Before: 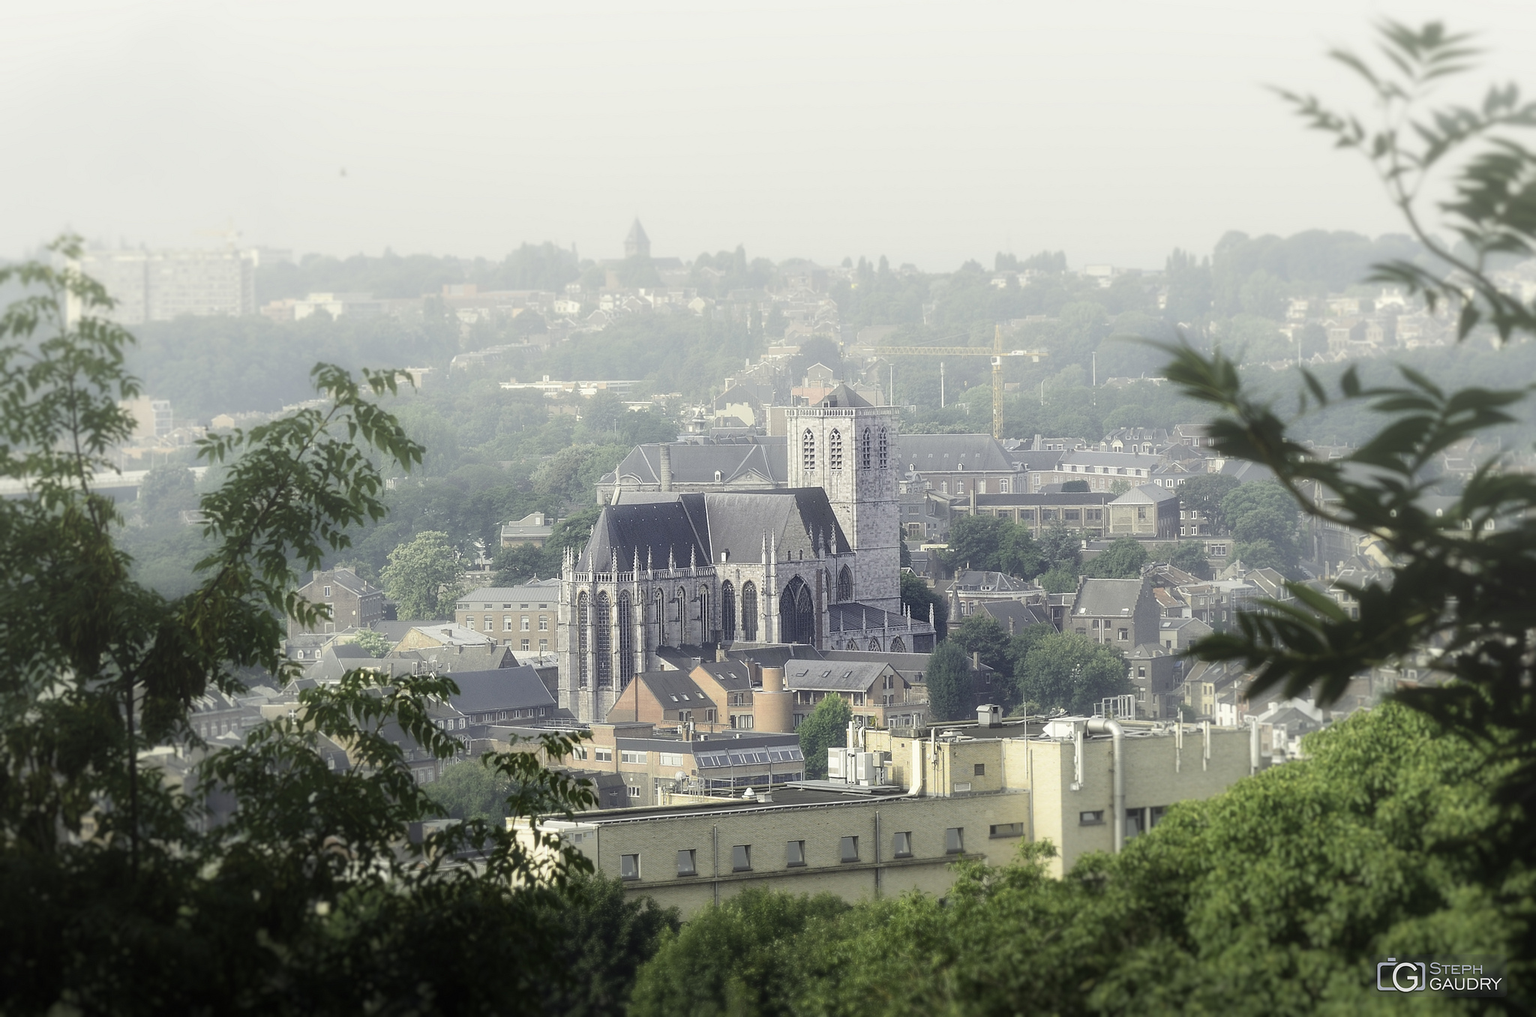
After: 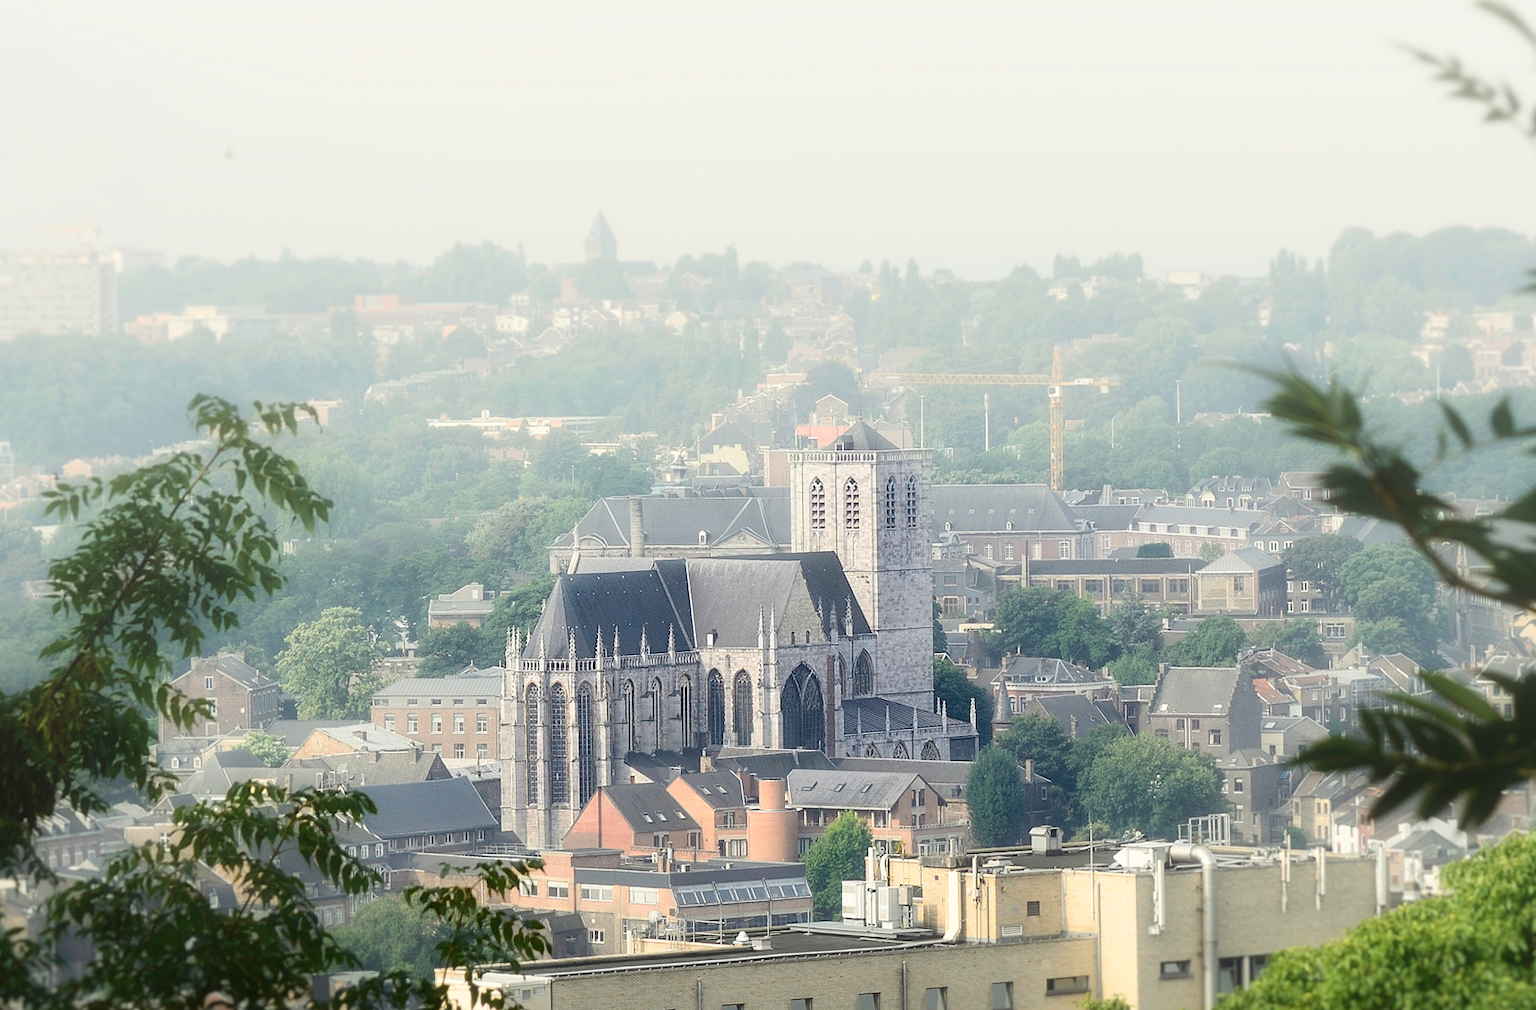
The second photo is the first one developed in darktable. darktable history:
contrast brightness saturation: contrast 0.133, brightness -0.047, saturation 0.154
crop and rotate: left 10.551%, top 5.052%, right 10.309%, bottom 16.261%
